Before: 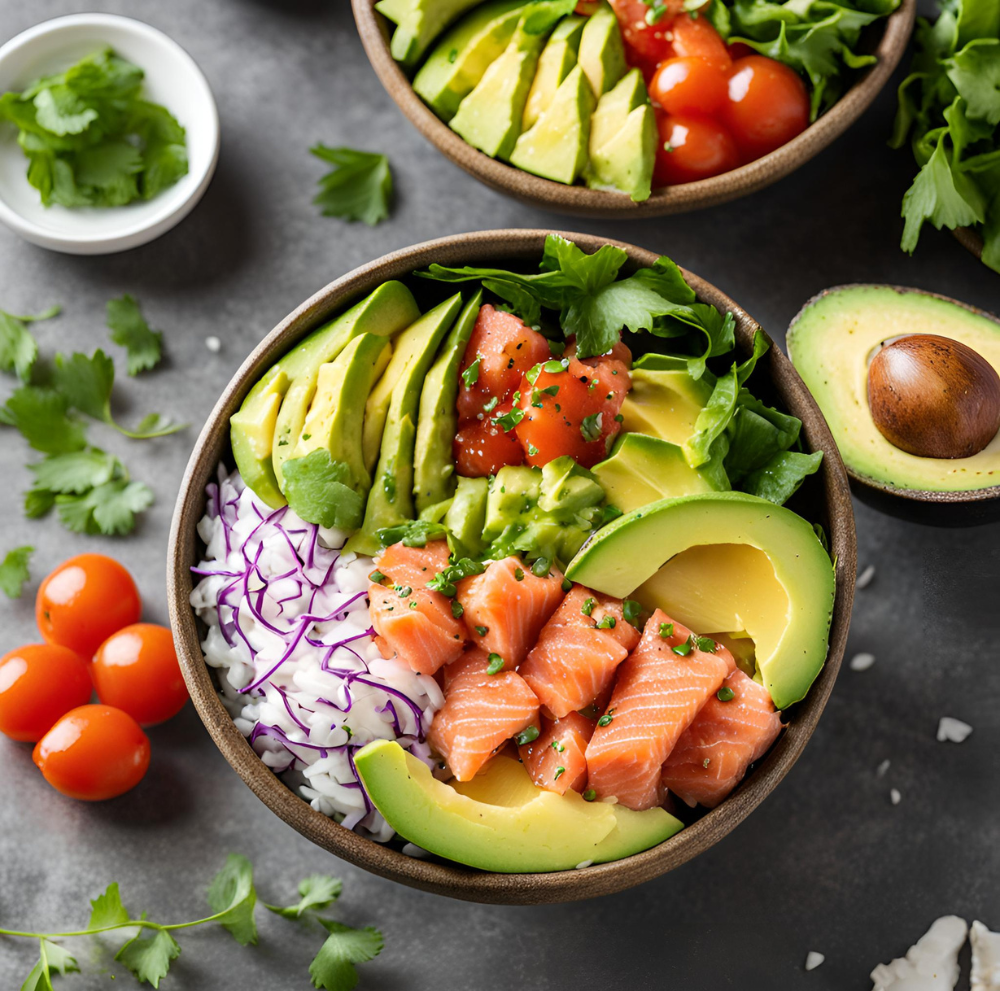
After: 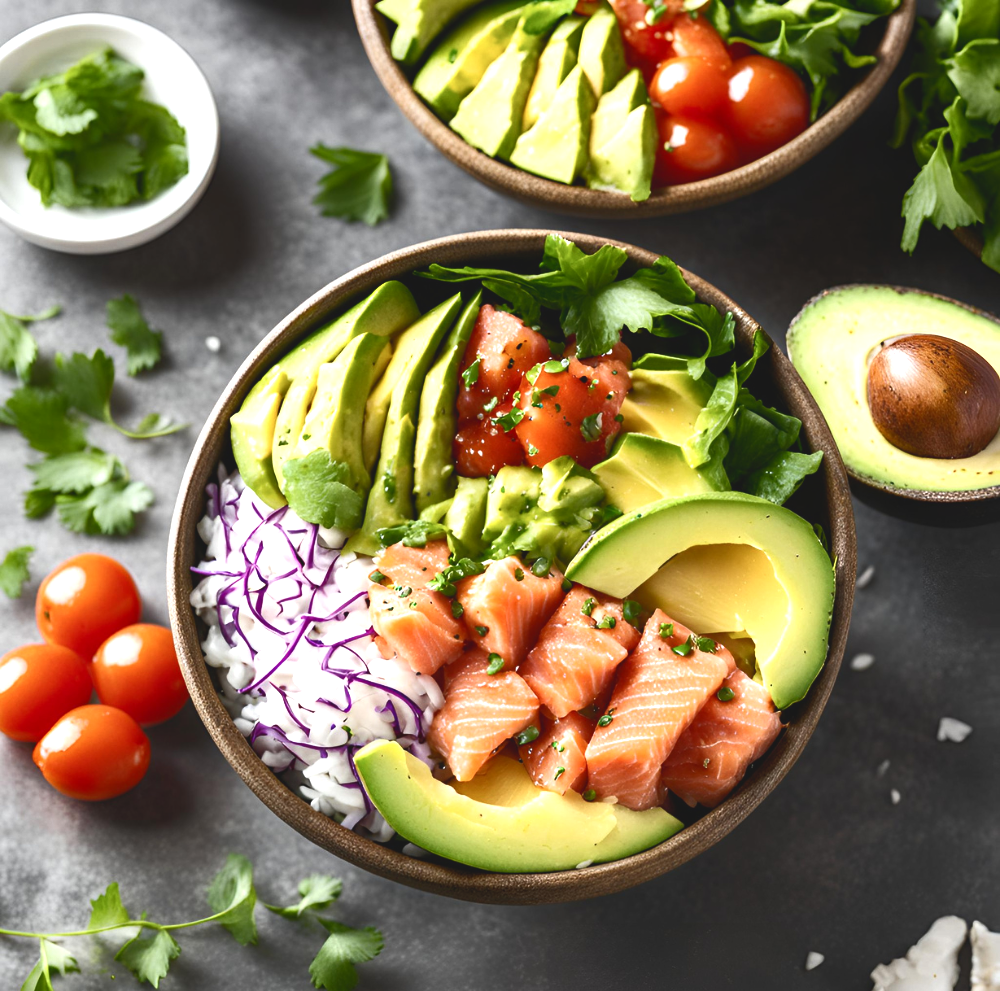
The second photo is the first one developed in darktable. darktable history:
tone curve: curves: ch0 [(0, 0.081) (0.483, 0.453) (0.881, 0.992)], color space Lab, independent channels, preserve colors none
tone equalizer: edges refinement/feathering 500, mask exposure compensation -1.57 EV, preserve details no
contrast brightness saturation: contrast 0.148, brightness 0.048
